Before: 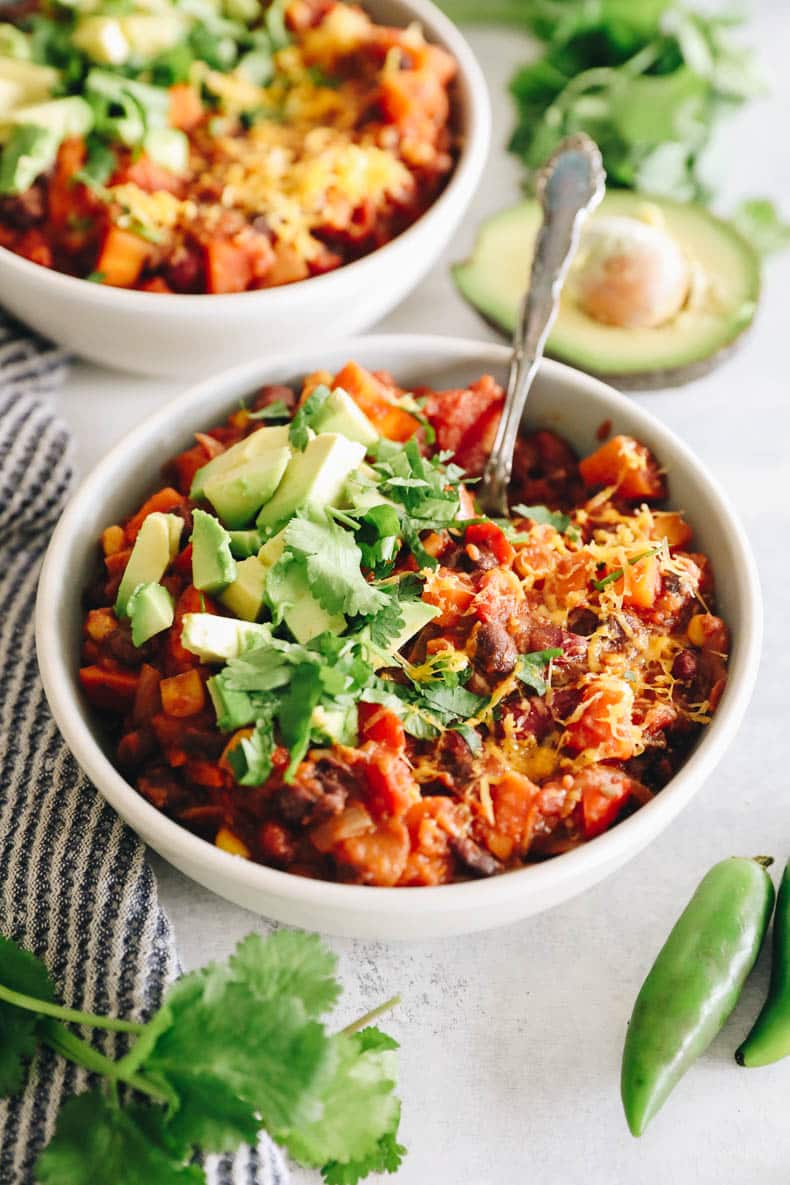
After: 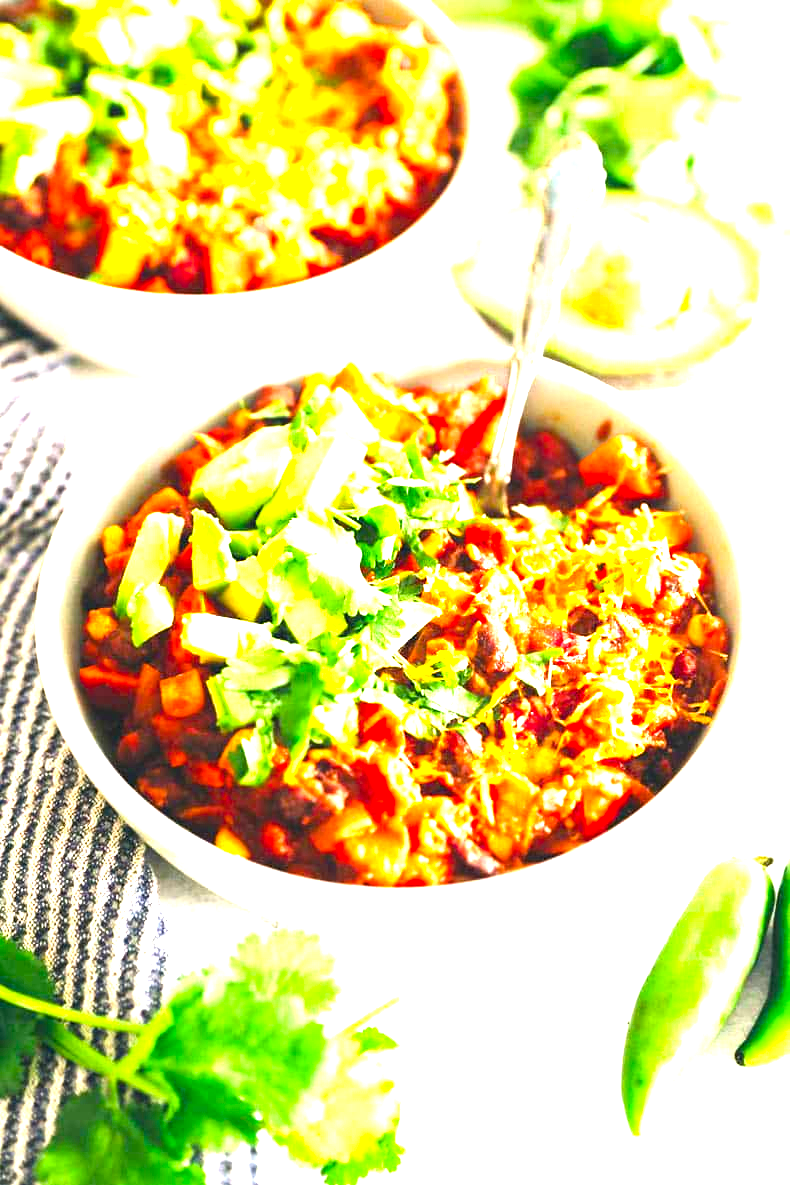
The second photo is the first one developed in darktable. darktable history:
exposure: black level correction 0, exposure 2.138 EV, compensate exposure bias true, compensate highlight preservation false
color balance rgb: perceptual saturation grading › global saturation 25%, global vibrance 20%
